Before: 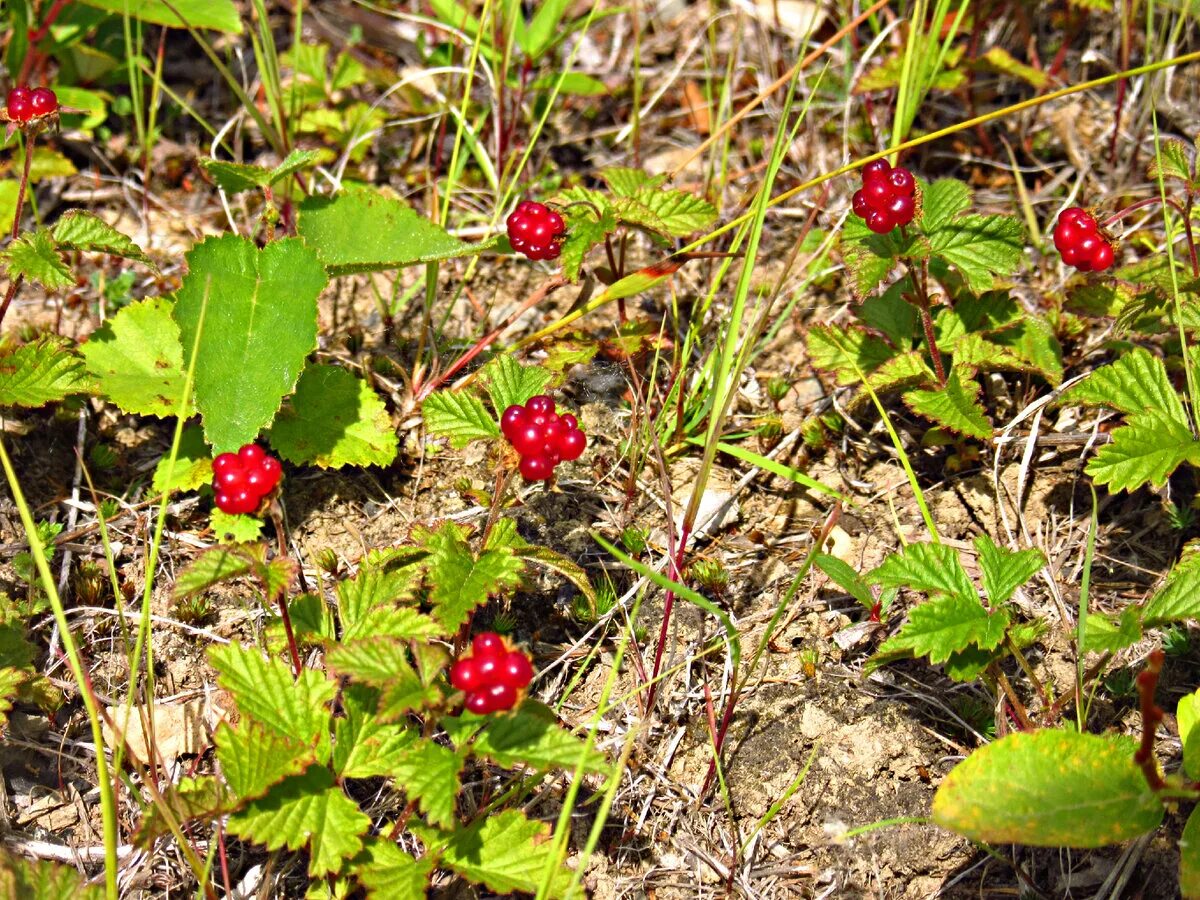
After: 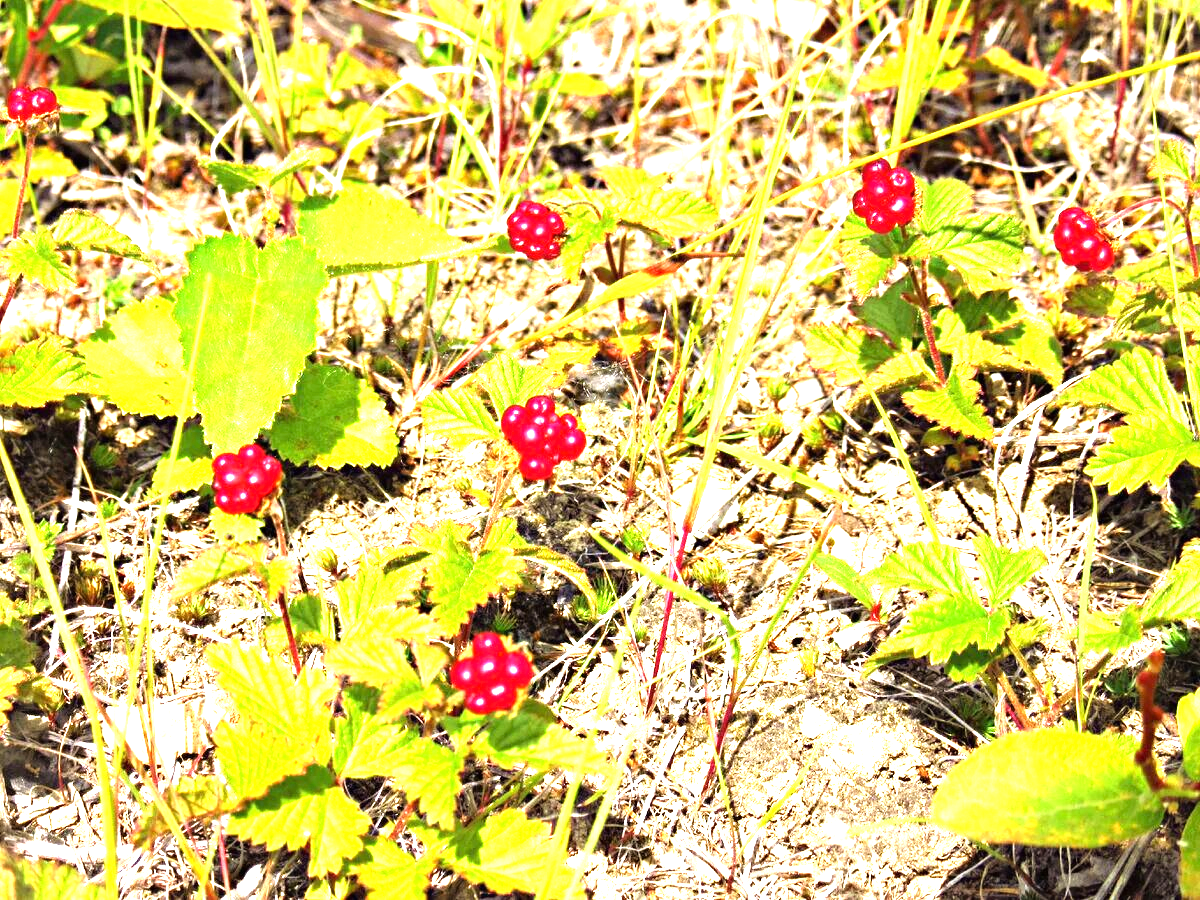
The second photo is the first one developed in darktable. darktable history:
exposure: black level correction 0, exposure 1.199 EV, compensate highlight preservation false
tone equalizer: -8 EV -0.768 EV, -7 EV -0.665 EV, -6 EV -0.629 EV, -5 EV -0.396 EV, -3 EV 0.369 EV, -2 EV 0.6 EV, -1 EV 0.69 EV, +0 EV 0.771 EV
